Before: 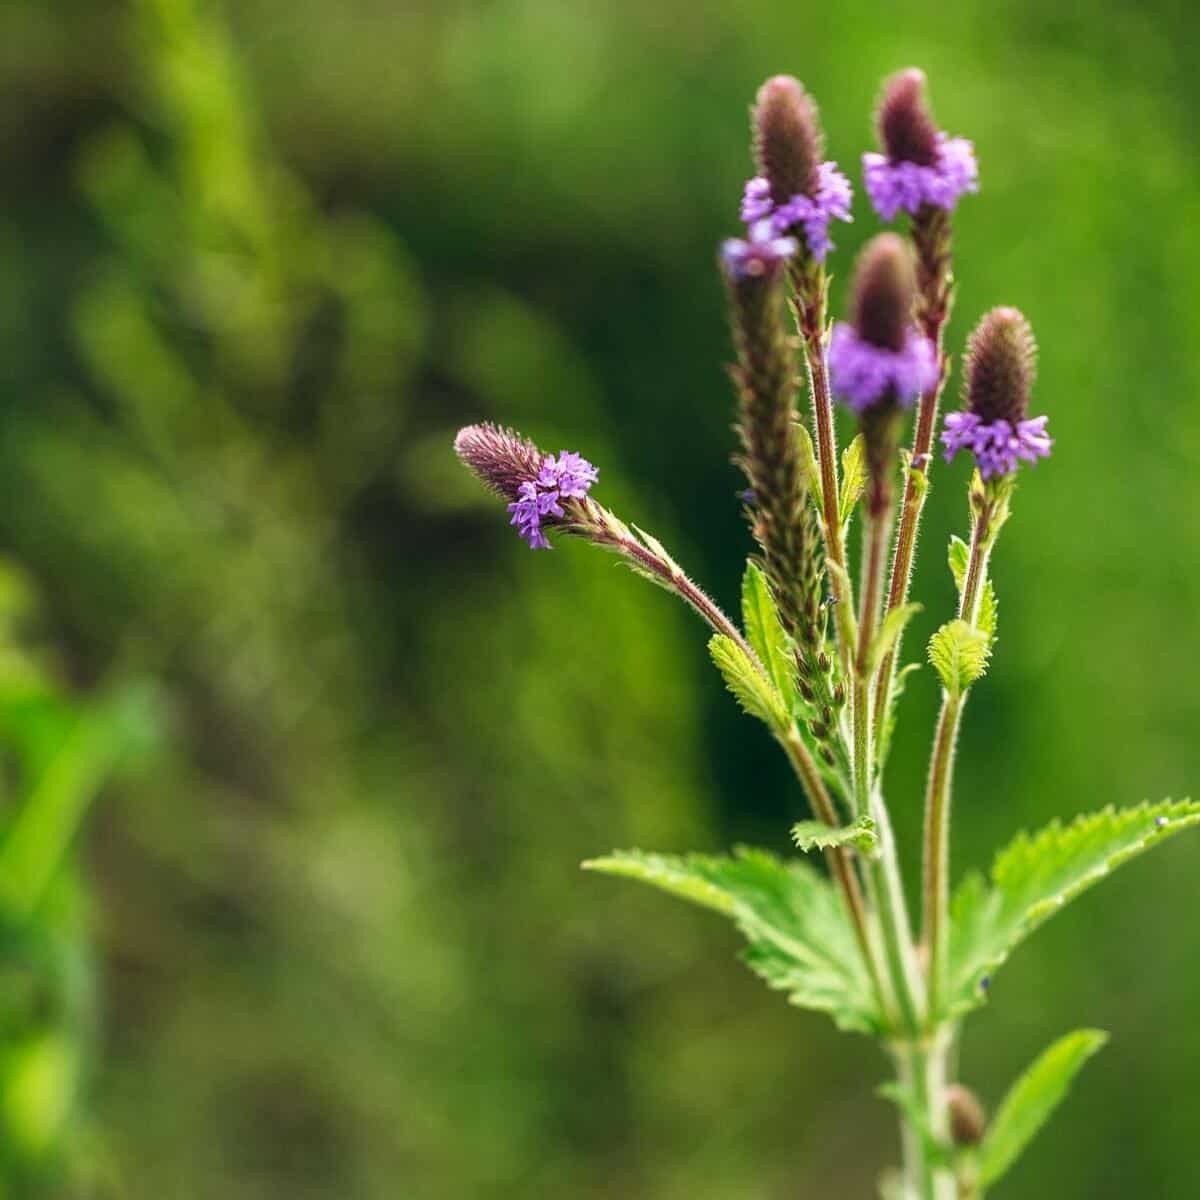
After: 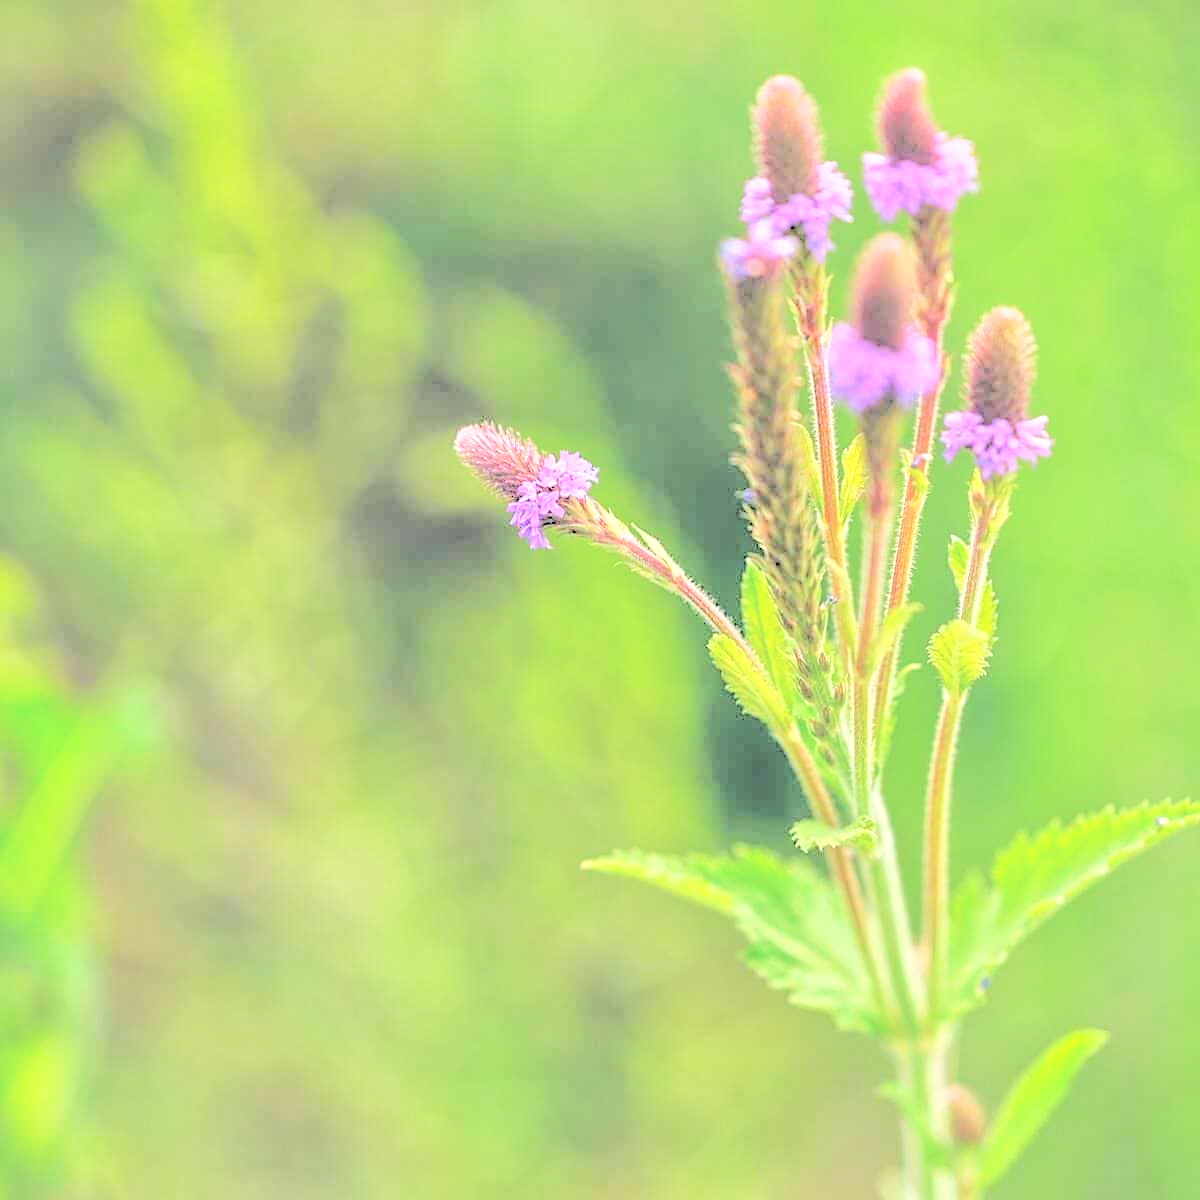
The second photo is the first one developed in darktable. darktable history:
contrast brightness saturation: brightness 1
sharpen: on, module defaults
tone equalizer: -7 EV 0.15 EV, -6 EV 0.6 EV, -5 EV 1.15 EV, -4 EV 1.33 EV, -3 EV 1.15 EV, -2 EV 0.6 EV, -1 EV 0.15 EV, mask exposure compensation -0.5 EV
